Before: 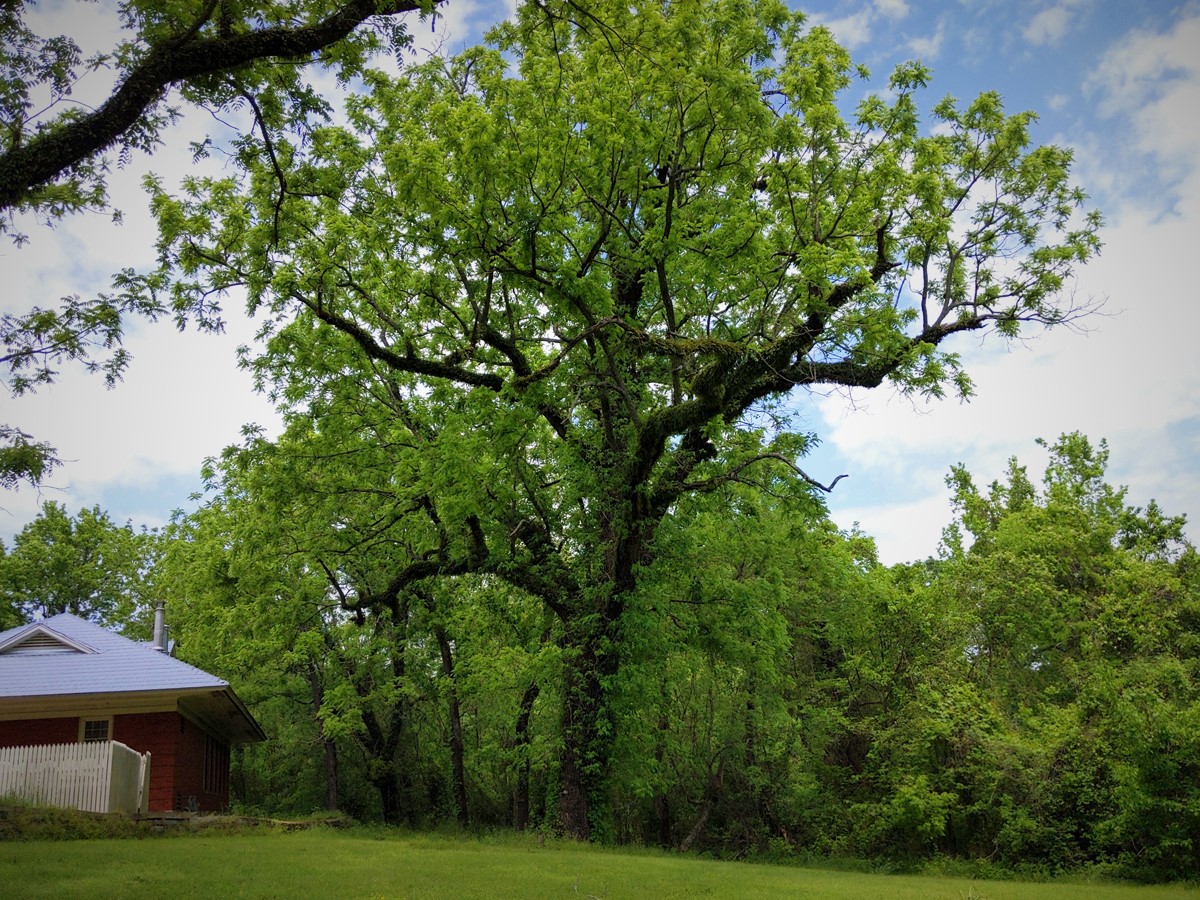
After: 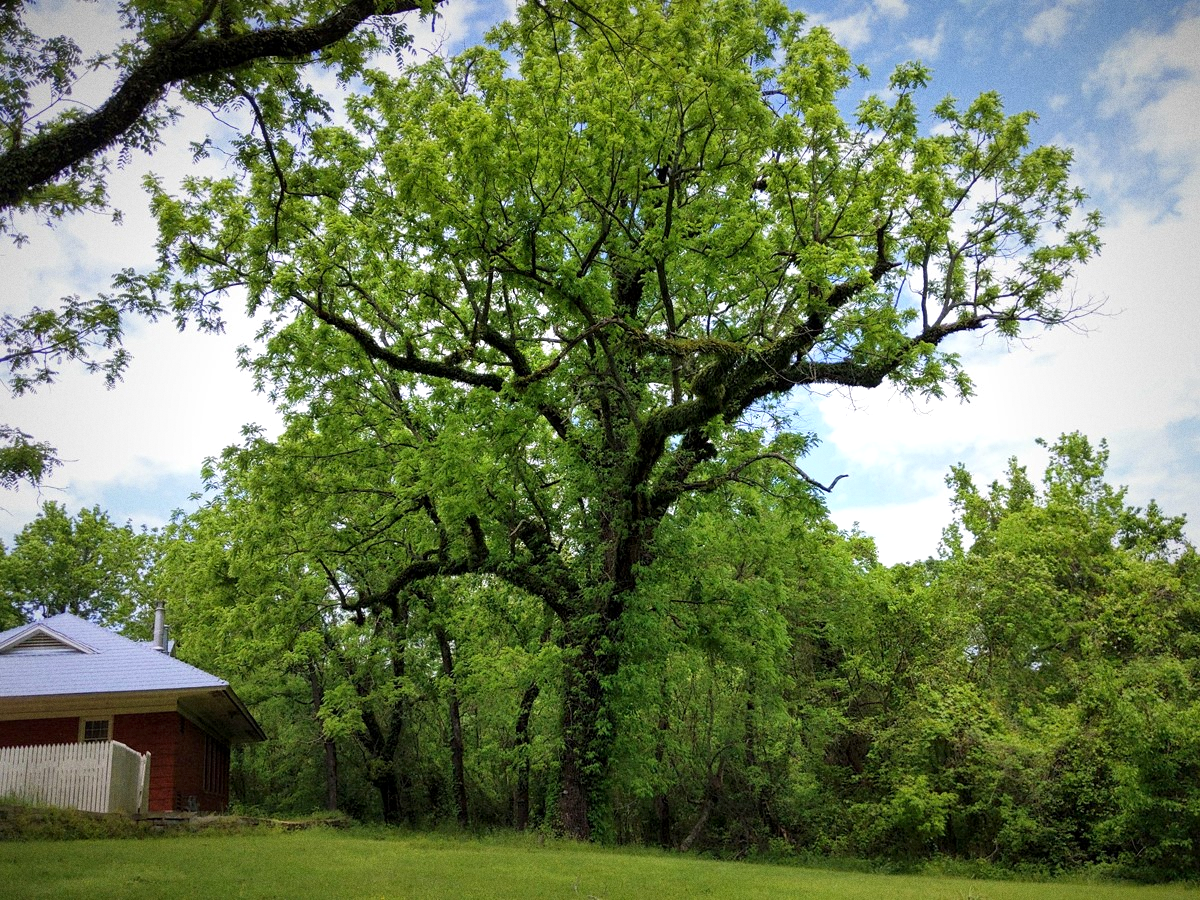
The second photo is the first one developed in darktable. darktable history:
exposure: exposure 0.3 EV, compensate highlight preservation false
local contrast: mode bilateral grid, contrast 20, coarseness 50, detail 120%, midtone range 0.2
grain: coarseness 0.47 ISO
